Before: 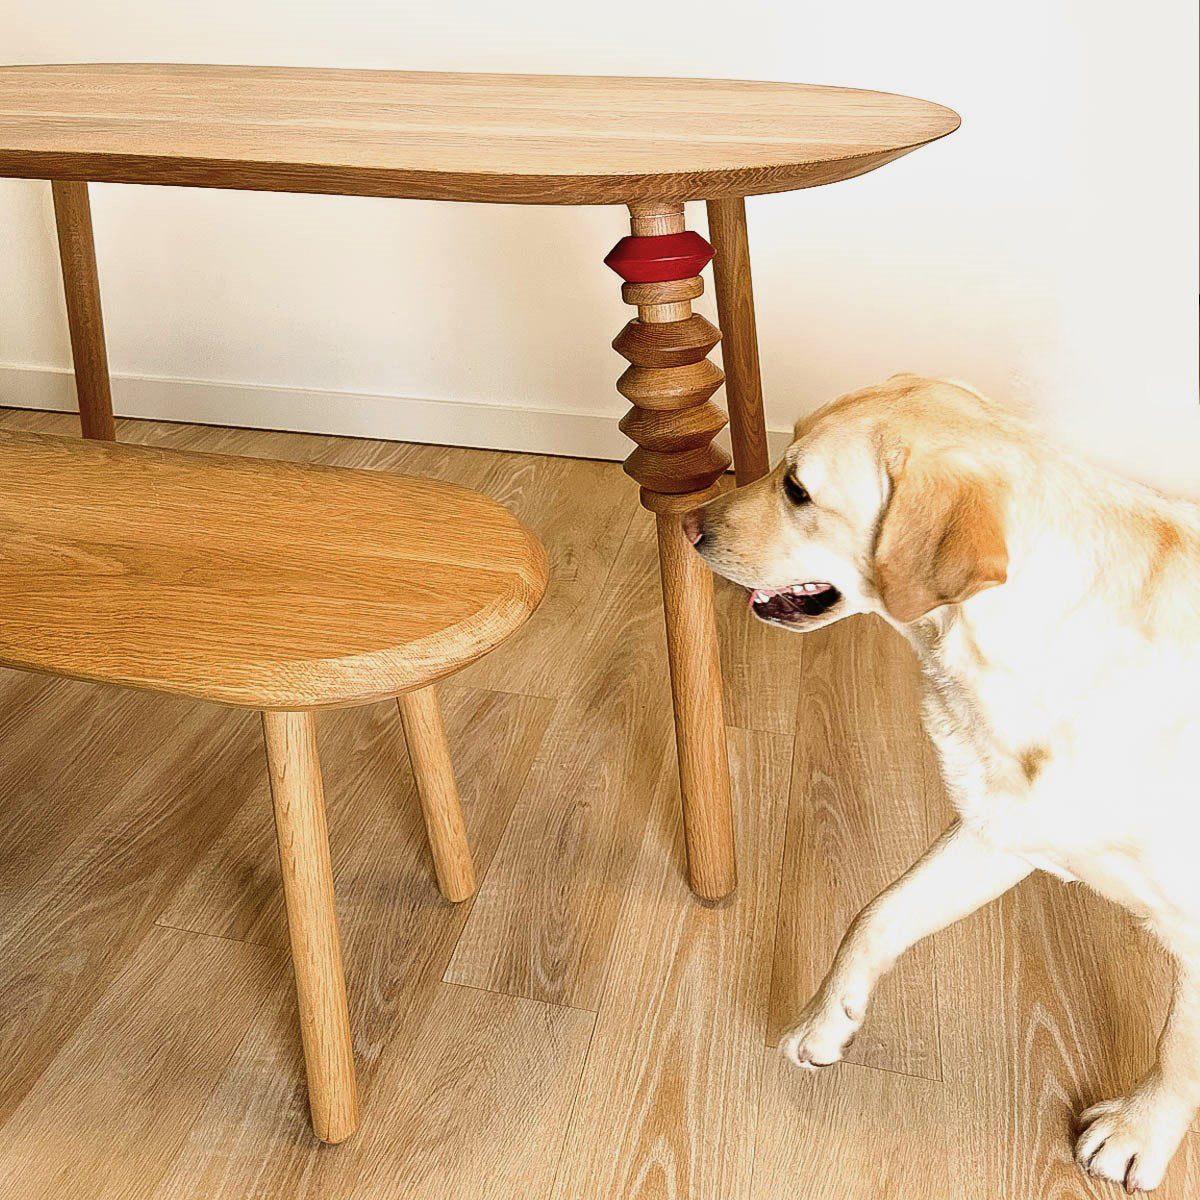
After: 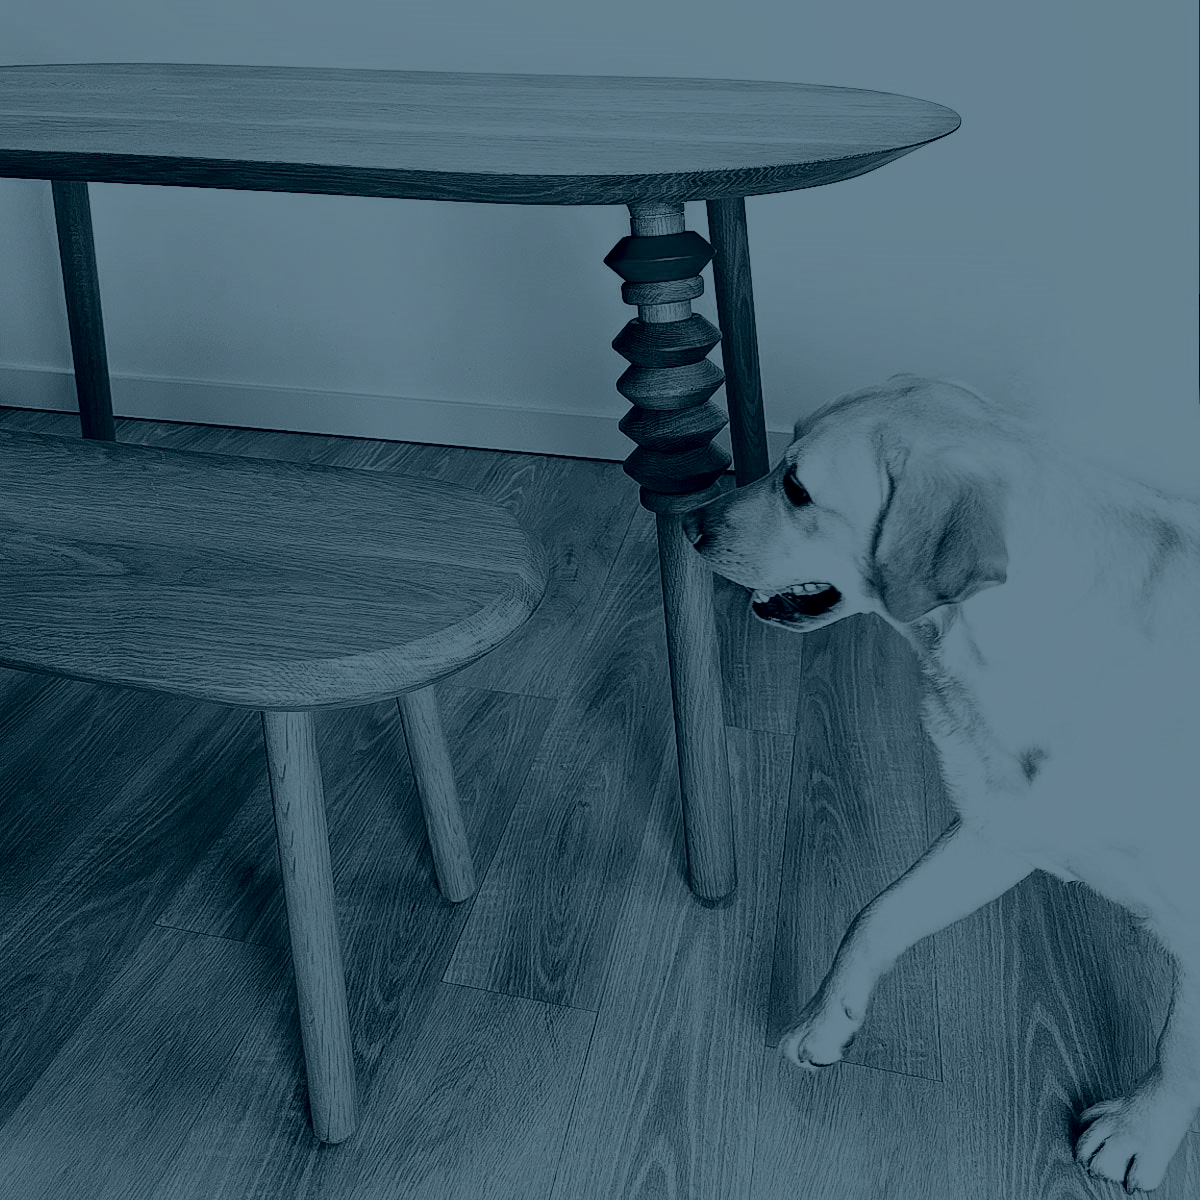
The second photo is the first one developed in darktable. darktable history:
colorize: hue 194.4°, saturation 29%, source mix 61.75%, lightness 3.98%, version 1
tone curve: curves: ch0 [(0, 0) (0.003, 0) (0.011, 0) (0.025, 0) (0.044, 0.006) (0.069, 0.024) (0.1, 0.038) (0.136, 0.052) (0.177, 0.08) (0.224, 0.112) (0.277, 0.145) (0.335, 0.206) (0.399, 0.284) (0.468, 0.372) (0.543, 0.477) (0.623, 0.593) (0.709, 0.717) (0.801, 0.815) (0.898, 0.92) (1, 1)], preserve colors none
